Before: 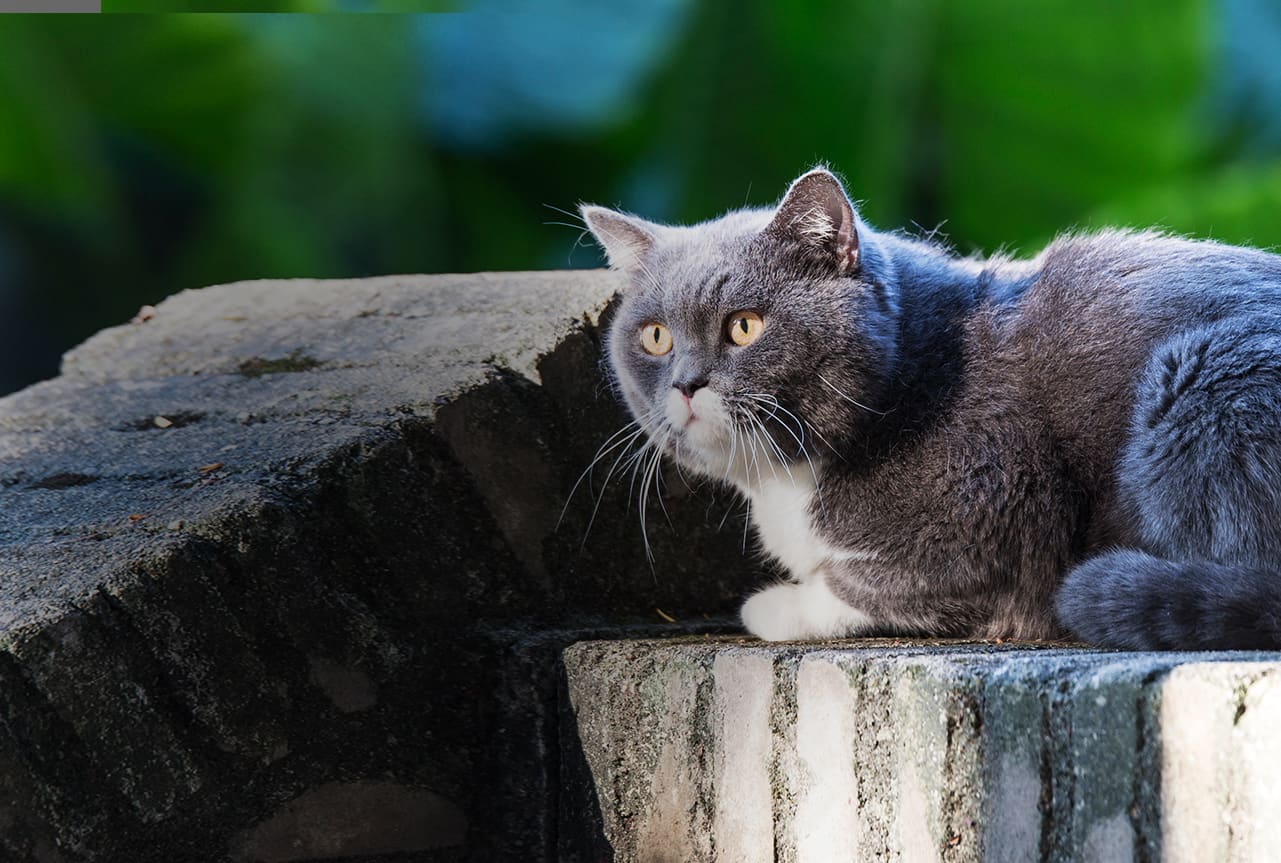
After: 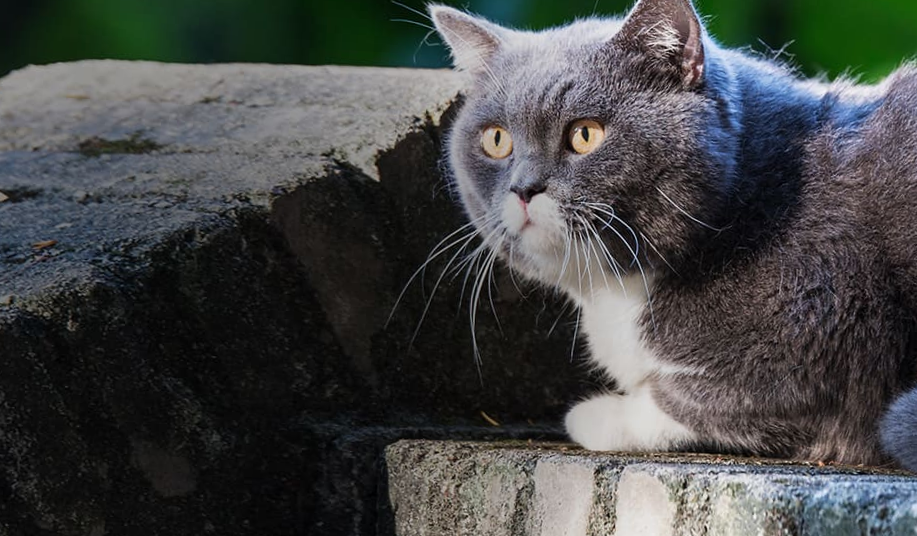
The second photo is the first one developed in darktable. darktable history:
crop and rotate: angle -3.37°, left 9.79%, top 20.73%, right 12.42%, bottom 11.82%
